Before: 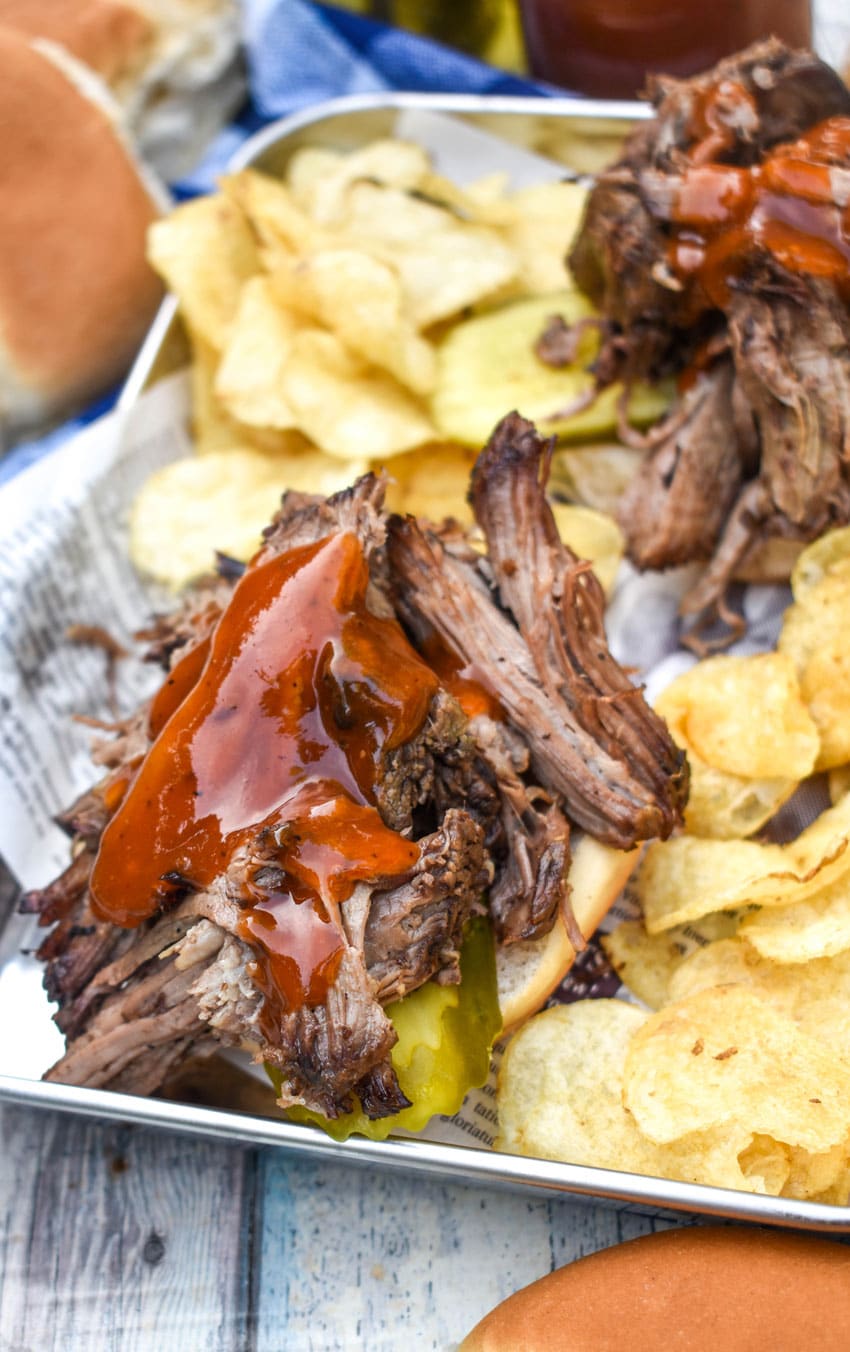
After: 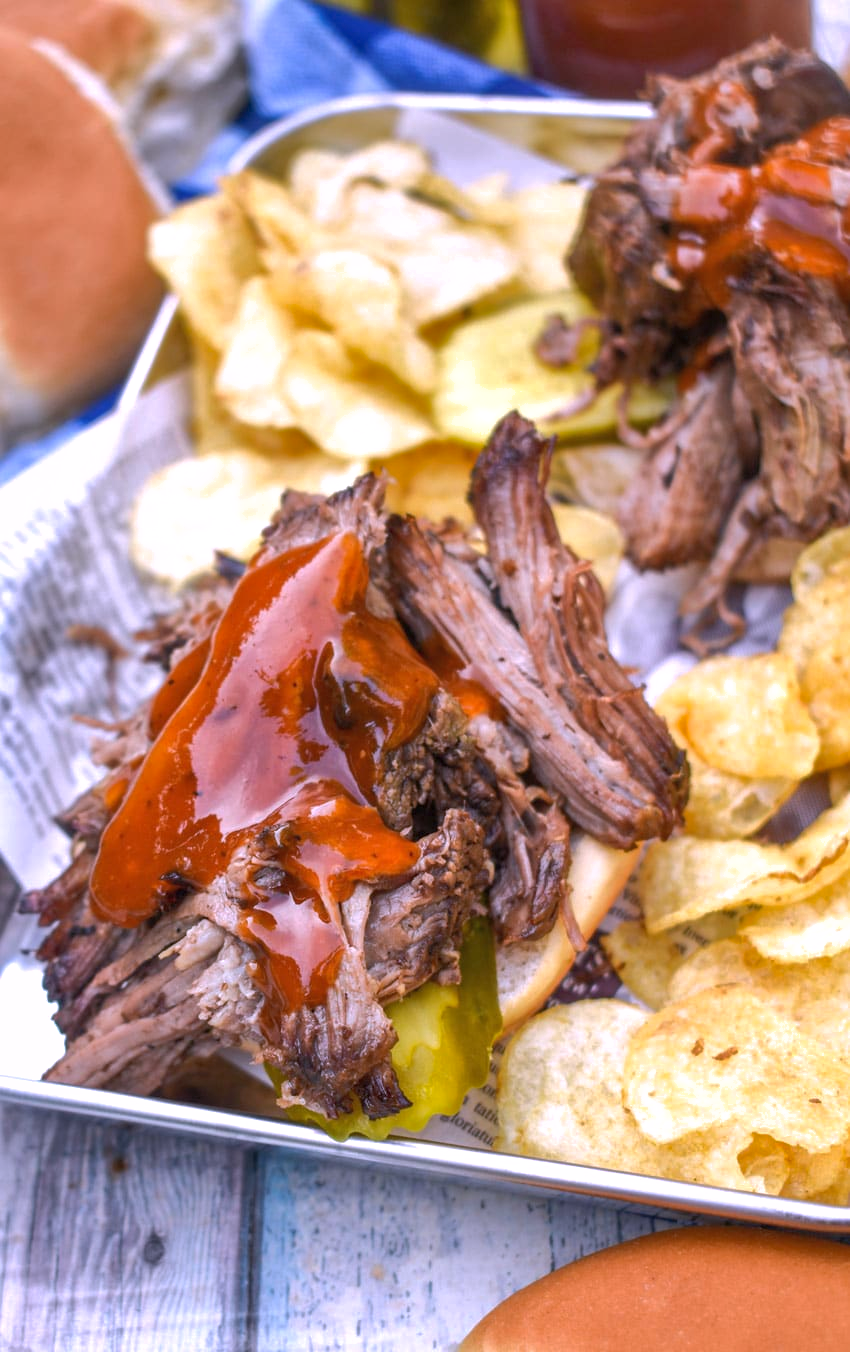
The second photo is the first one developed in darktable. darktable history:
white balance: red 1.042, blue 1.17
shadows and highlights: on, module defaults
exposure: exposure 0.081 EV, compensate highlight preservation false
